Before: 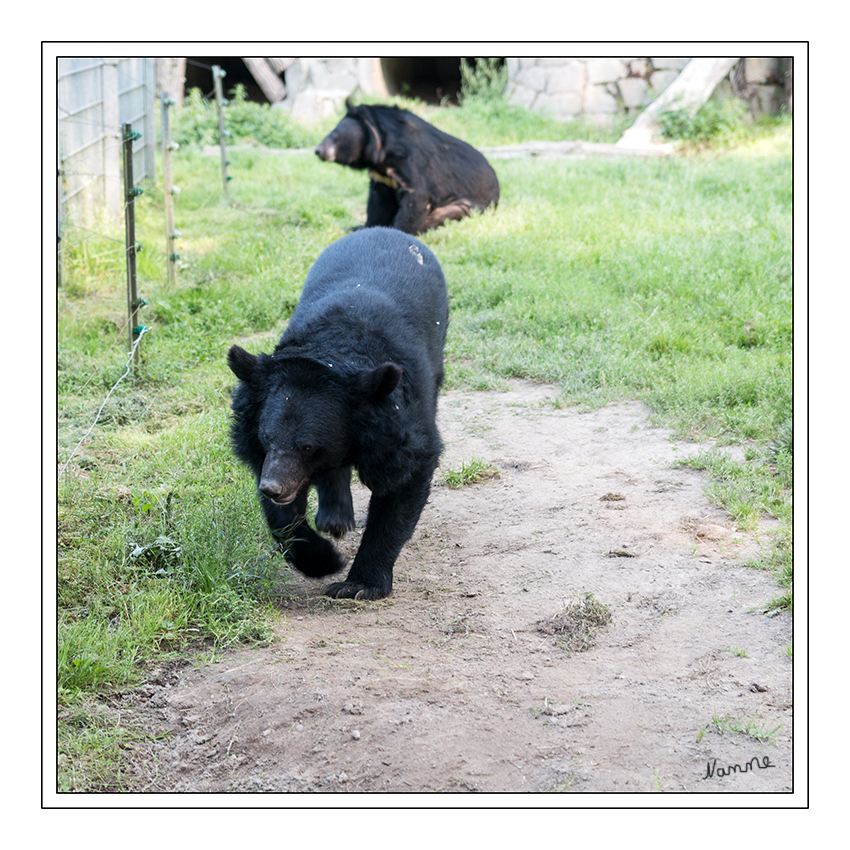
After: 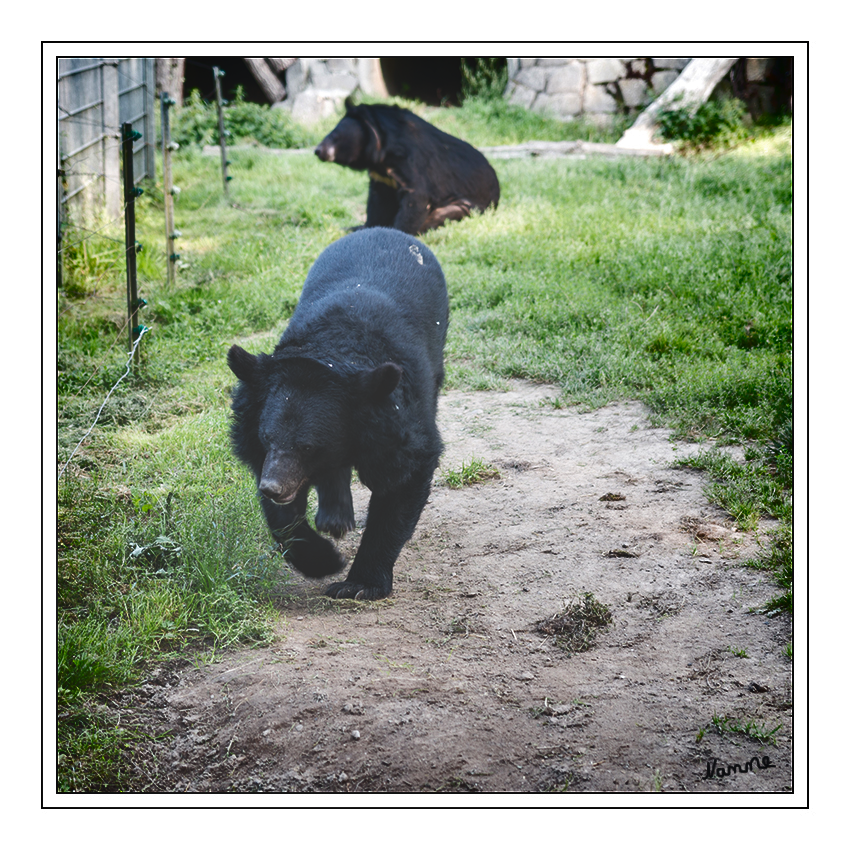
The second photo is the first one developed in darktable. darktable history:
shadows and highlights: radius 108.52, shadows 40.68, highlights -72.88, low approximation 0.01, soften with gaussian
exposure: black level correction -0.028, compensate highlight preservation false
